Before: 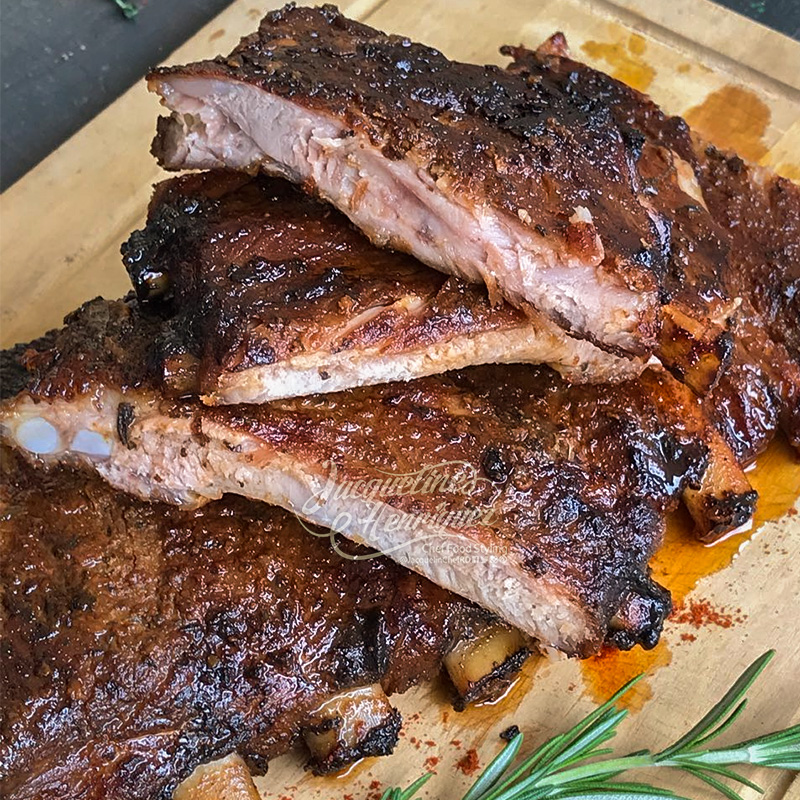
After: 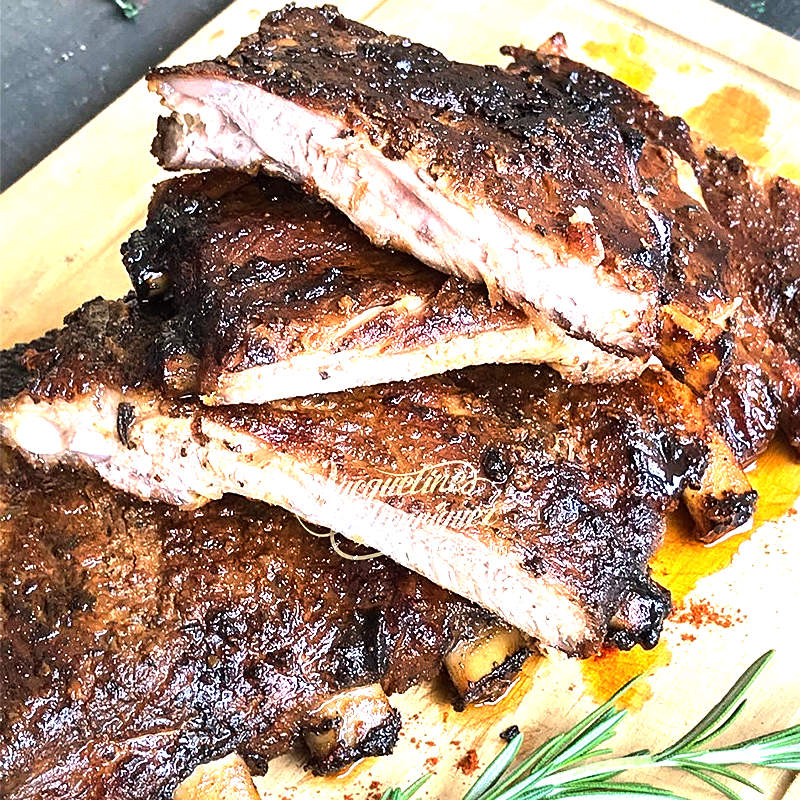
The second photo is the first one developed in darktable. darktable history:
exposure: black level correction 0, exposure 0.953 EV, compensate exposure bias true, compensate highlight preservation false
sharpen: radius 1.272, amount 0.305, threshold 0
tone equalizer: -8 EV -0.75 EV, -7 EV -0.7 EV, -6 EV -0.6 EV, -5 EV -0.4 EV, -3 EV 0.4 EV, -2 EV 0.6 EV, -1 EV 0.7 EV, +0 EV 0.75 EV, edges refinement/feathering 500, mask exposure compensation -1.57 EV, preserve details no
